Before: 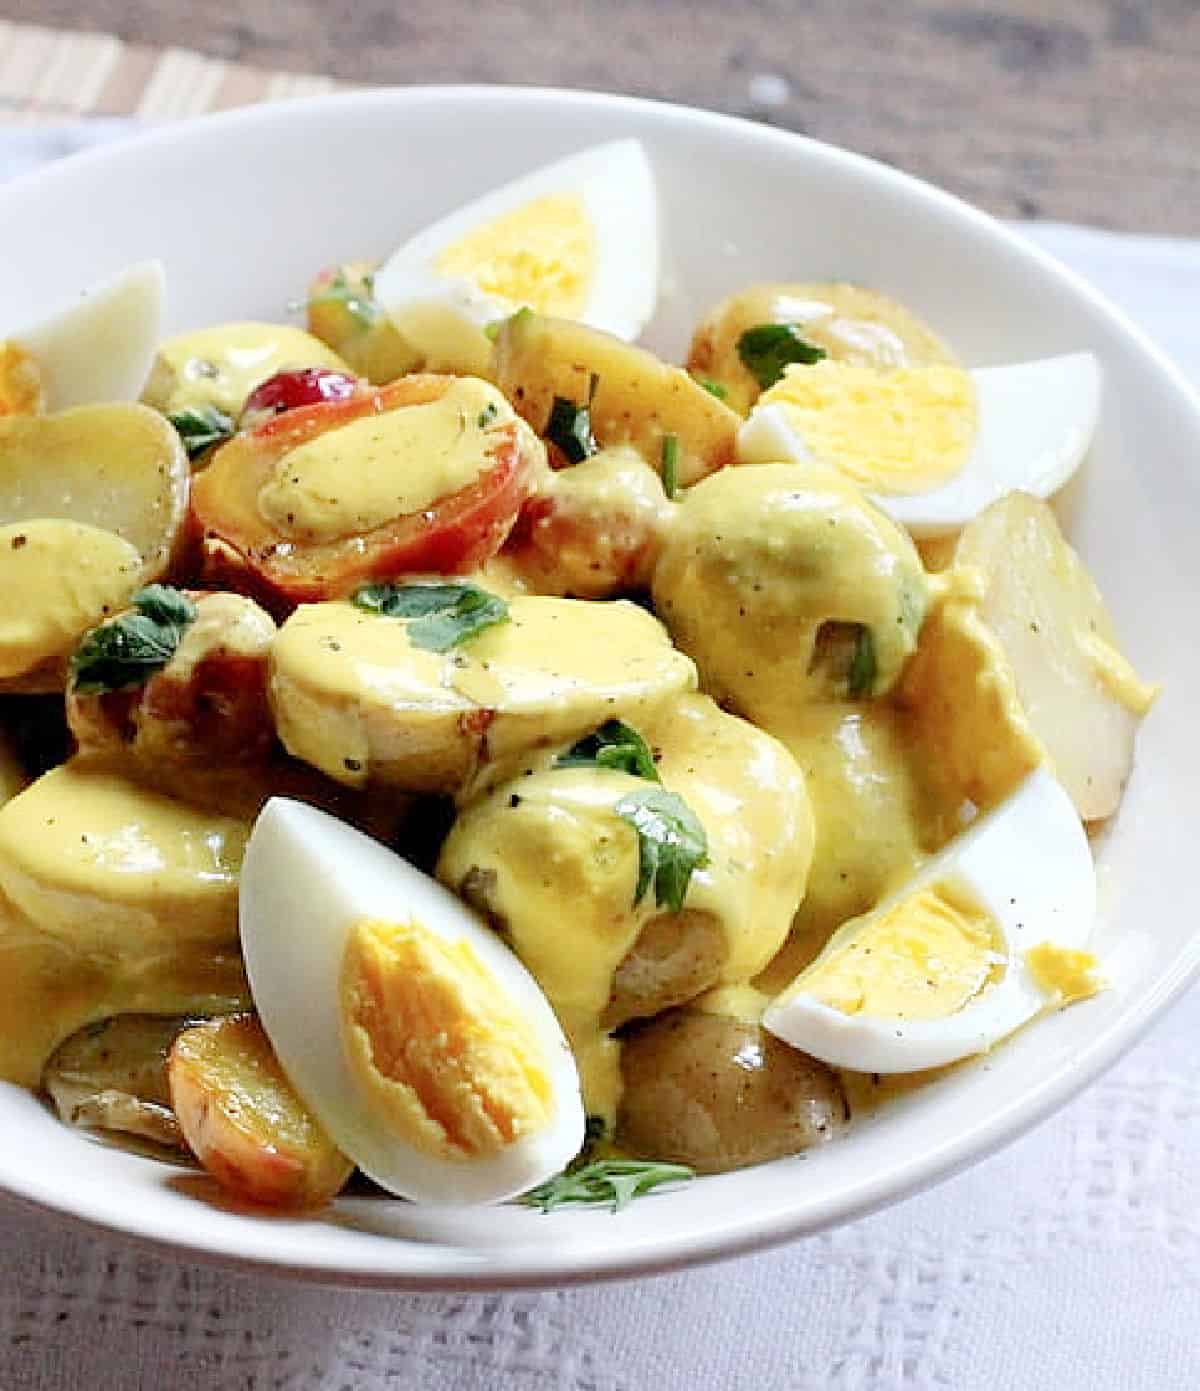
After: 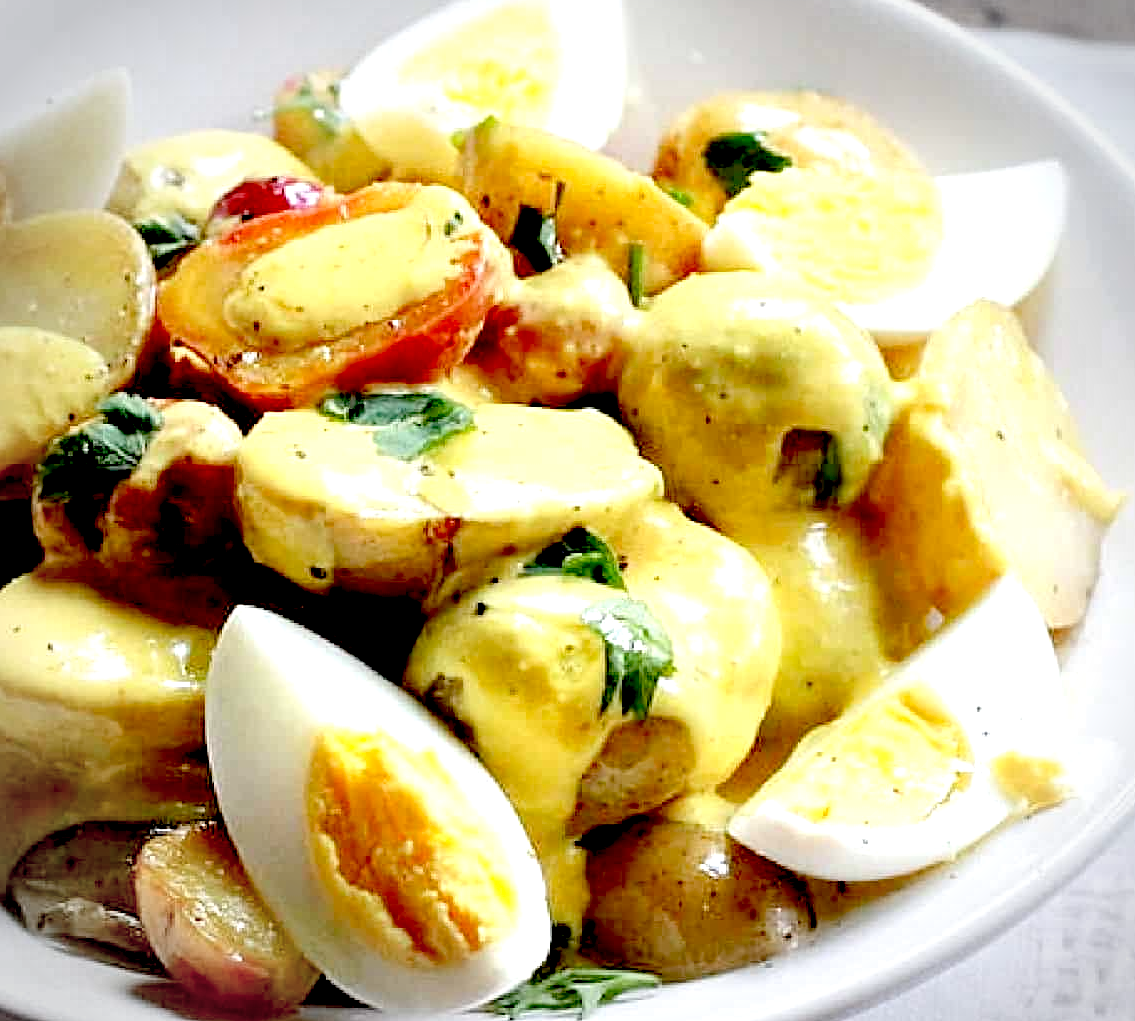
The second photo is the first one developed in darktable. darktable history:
crop and rotate: left 2.84%, top 13.845%, right 2.544%, bottom 12.731%
exposure: black level correction 0.04, exposure 0.499 EV, compensate highlight preservation false
vignetting: automatic ratio true, unbound false
